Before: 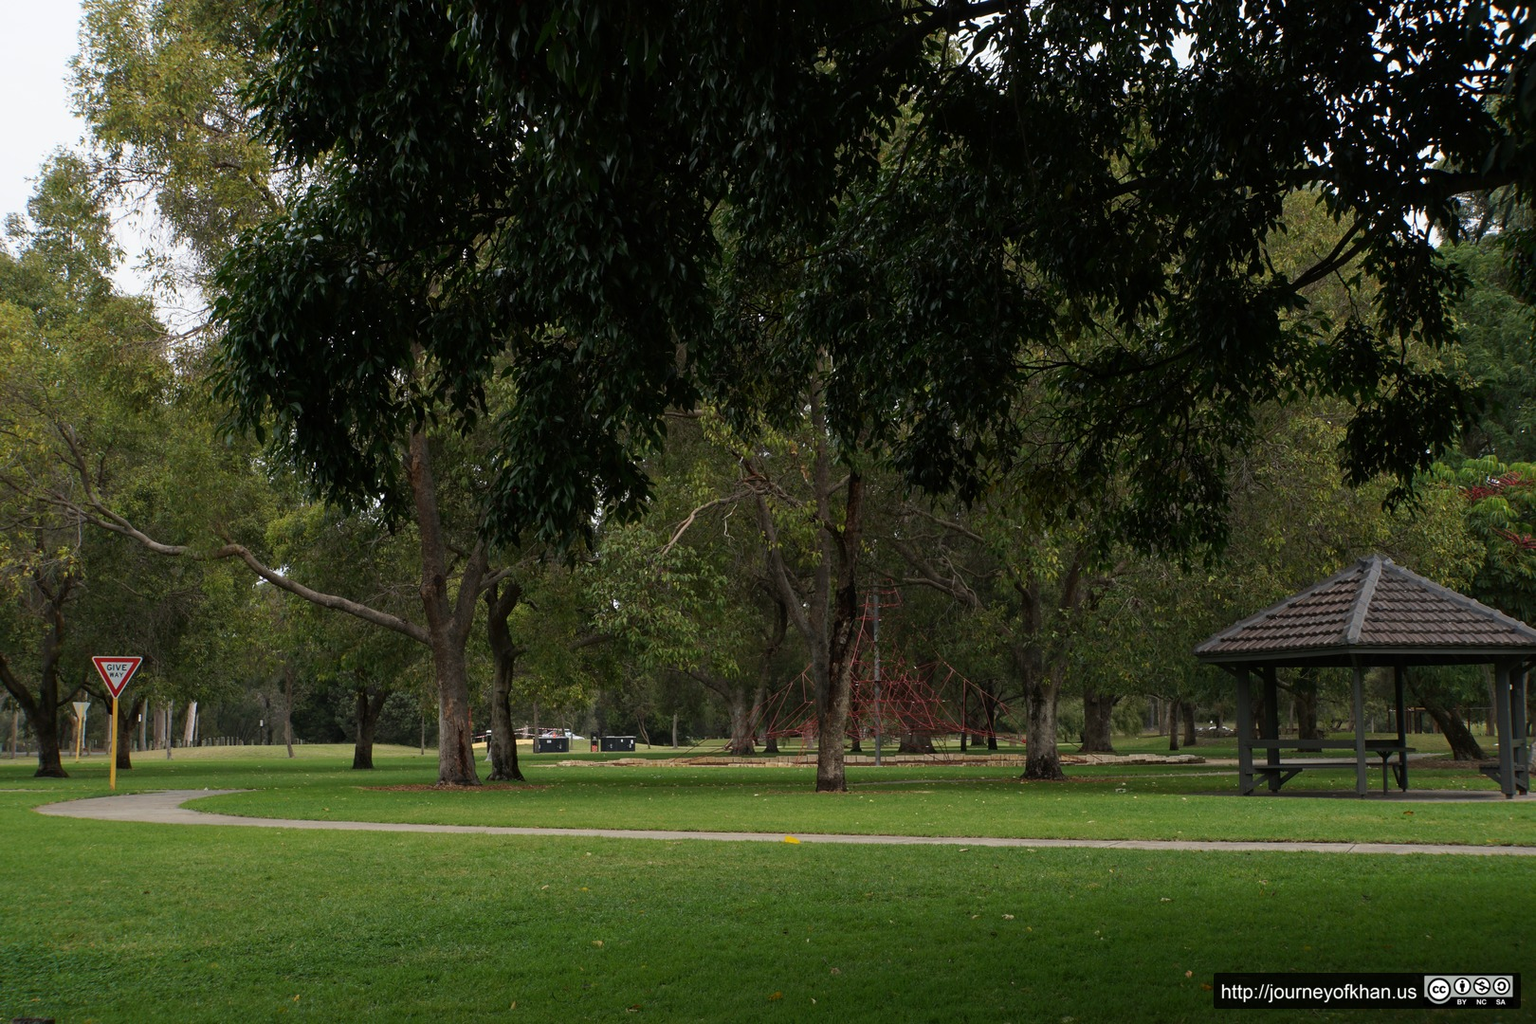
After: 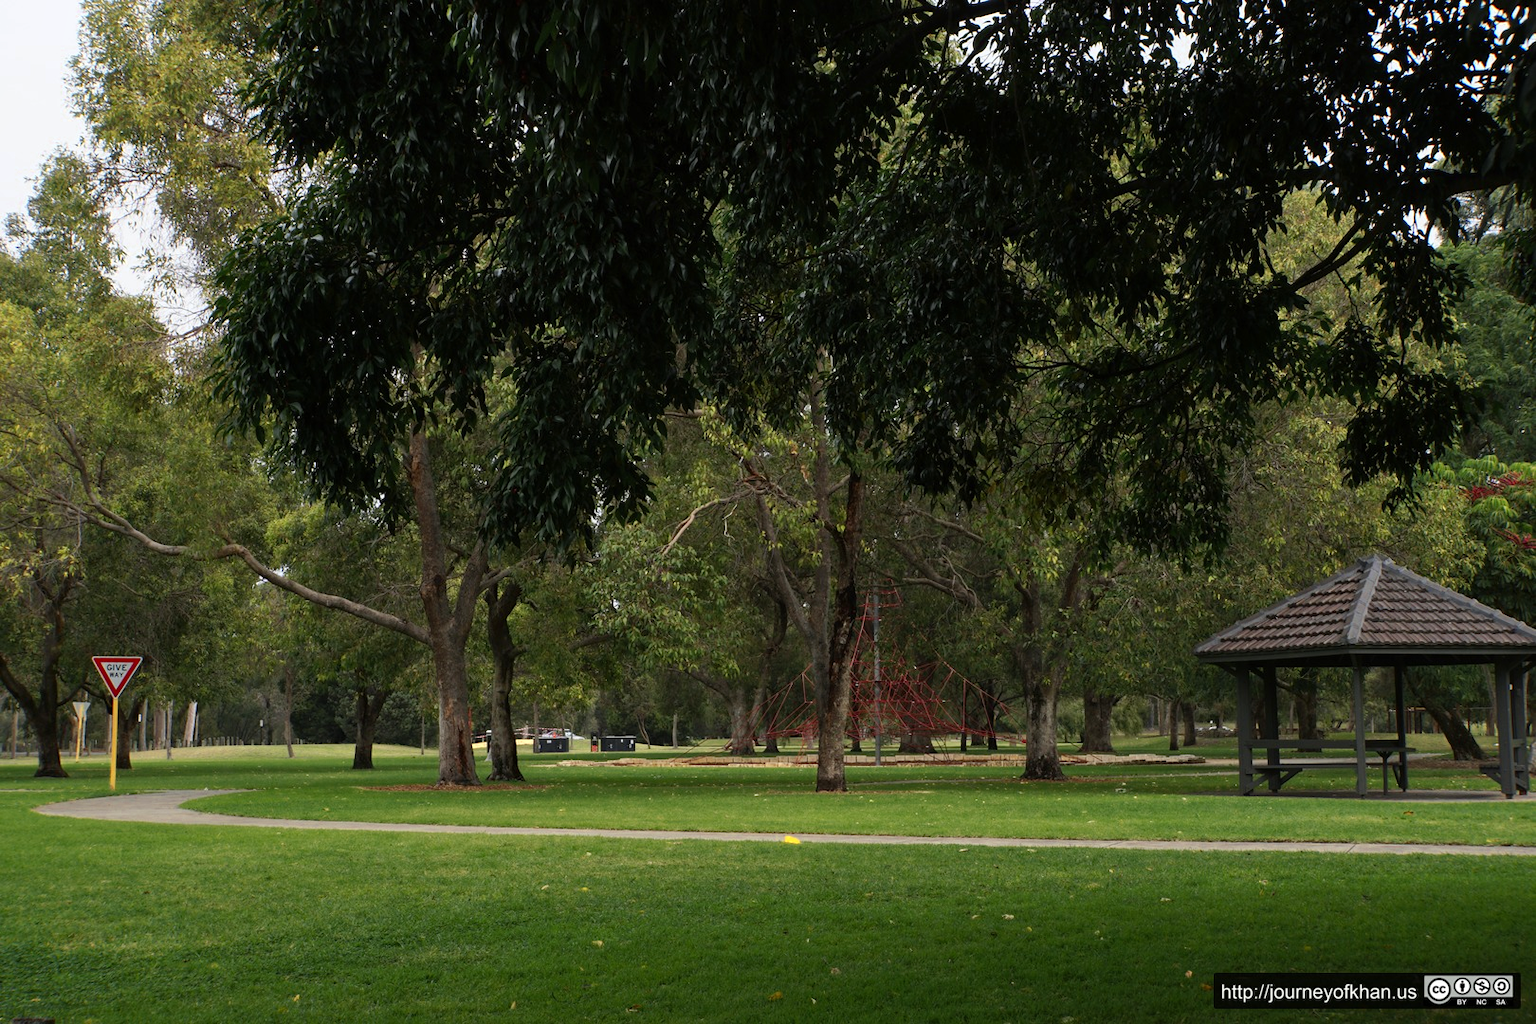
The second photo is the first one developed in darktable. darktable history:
shadows and highlights: radius 125.46, shadows 30.51, highlights -30.51, low approximation 0.01, soften with gaussian
color zones: curves: ch0 [(0.004, 0.305) (0.261, 0.623) (0.389, 0.399) (0.708, 0.571) (0.947, 0.34)]; ch1 [(0.025, 0.645) (0.229, 0.584) (0.326, 0.551) (0.484, 0.262) (0.757, 0.643)]
